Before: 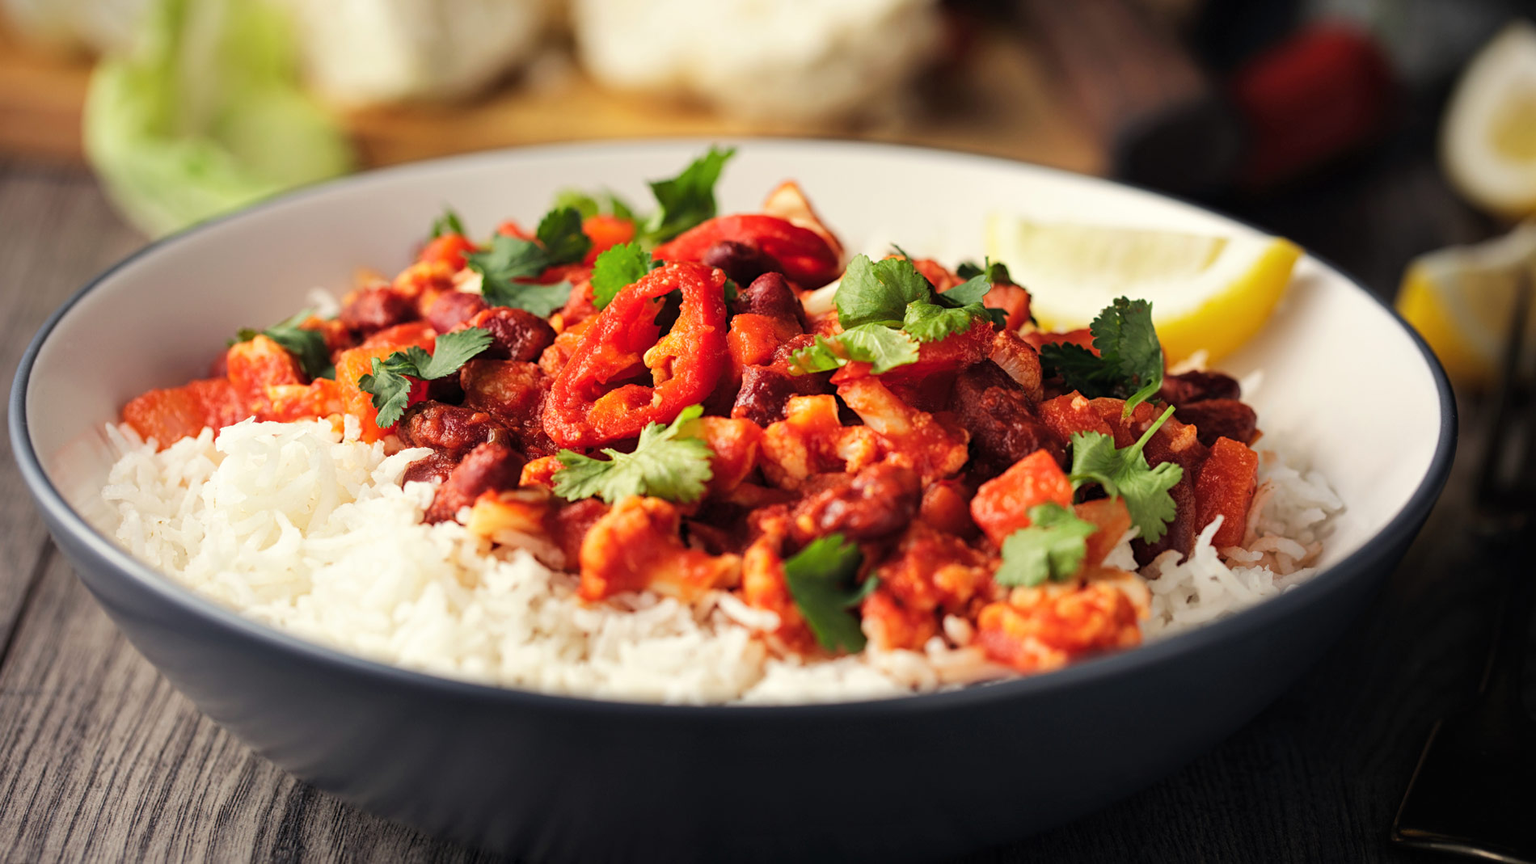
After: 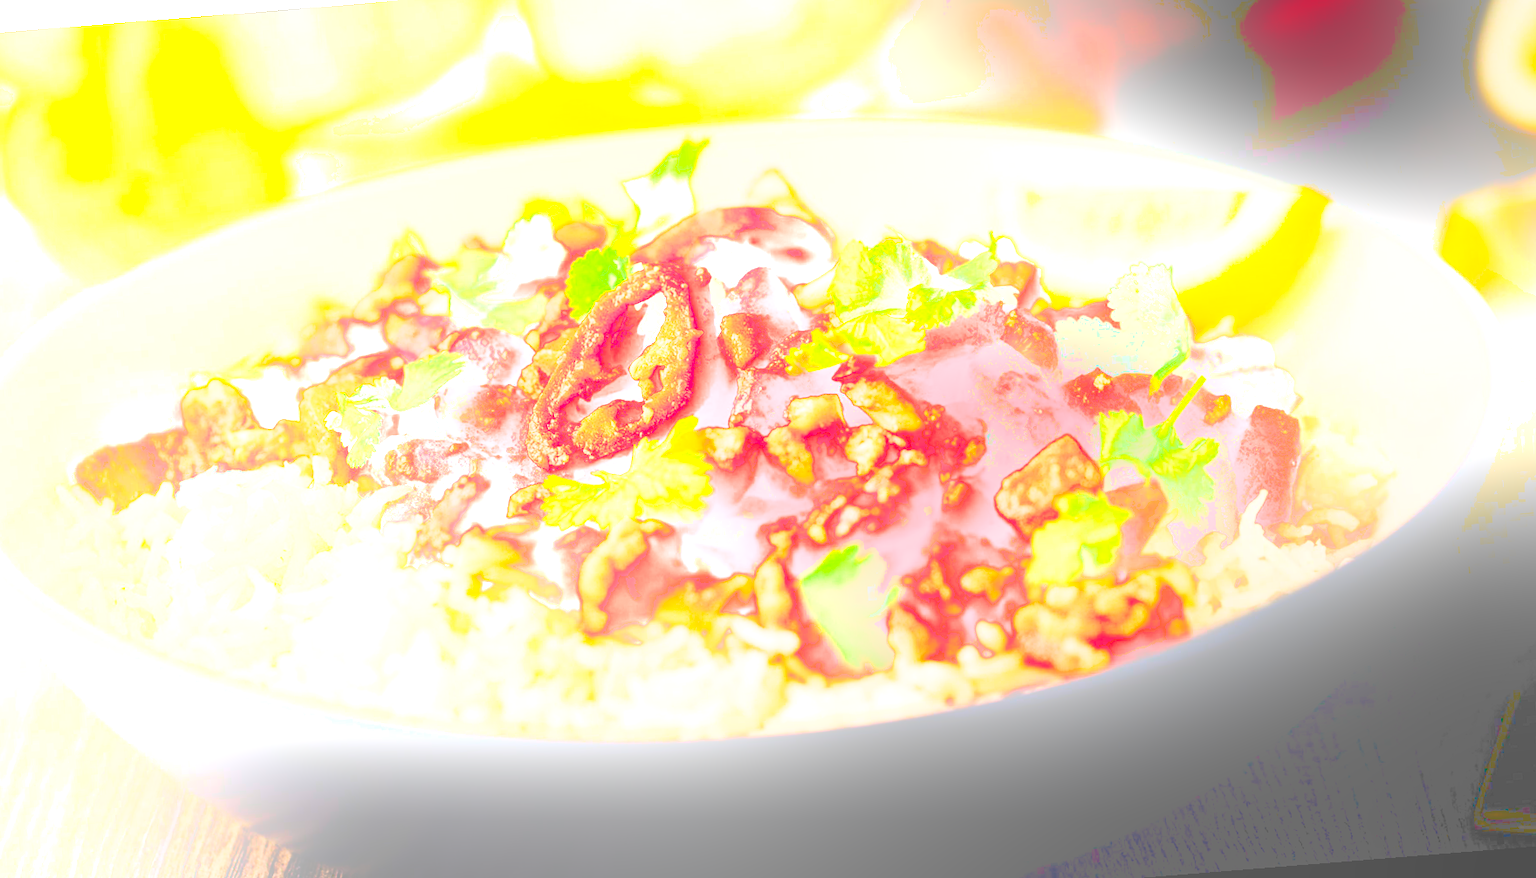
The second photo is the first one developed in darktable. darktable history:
bloom: size 25%, threshold 5%, strength 90%
contrast brightness saturation: contrast 0.26, brightness 0.02, saturation 0.87
rotate and perspective: rotation -4.57°, crop left 0.054, crop right 0.944, crop top 0.087, crop bottom 0.914
tone curve: curves: ch0 [(0, 0) (0.003, 0.117) (0.011, 0.118) (0.025, 0.123) (0.044, 0.13) (0.069, 0.137) (0.1, 0.149) (0.136, 0.157) (0.177, 0.184) (0.224, 0.217) (0.277, 0.257) (0.335, 0.324) (0.399, 0.406) (0.468, 0.511) (0.543, 0.609) (0.623, 0.712) (0.709, 0.8) (0.801, 0.877) (0.898, 0.938) (1, 1)], preserve colors none
shadows and highlights: soften with gaussian
filmic rgb: black relative exposure -9.08 EV, white relative exposure 2.3 EV, hardness 7.49
